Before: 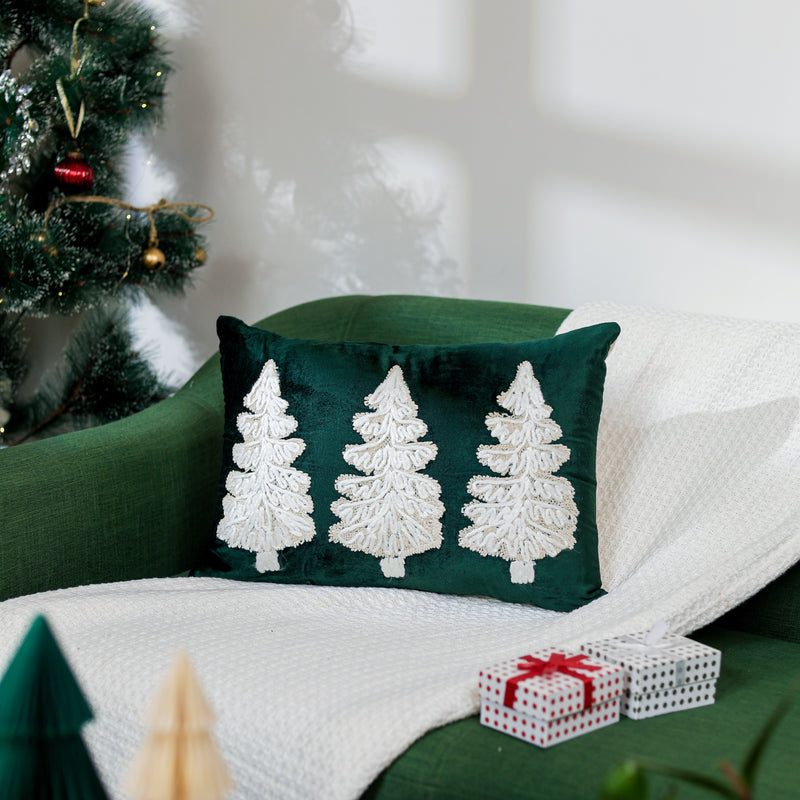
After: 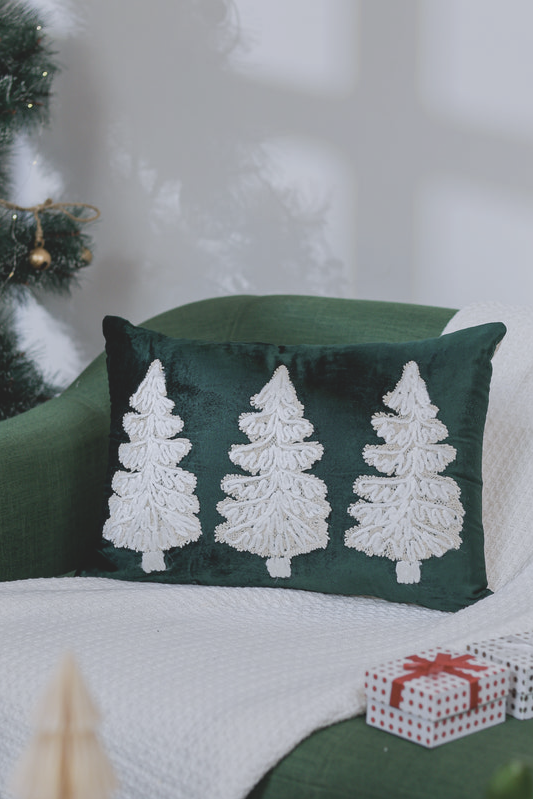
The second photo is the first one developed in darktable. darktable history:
color calibration: illuminant as shot in camera, x 0.358, y 0.373, temperature 4628.91 K
contrast brightness saturation: contrast -0.26, saturation -0.43
crop and rotate: left 14.292%, right 19.041%
